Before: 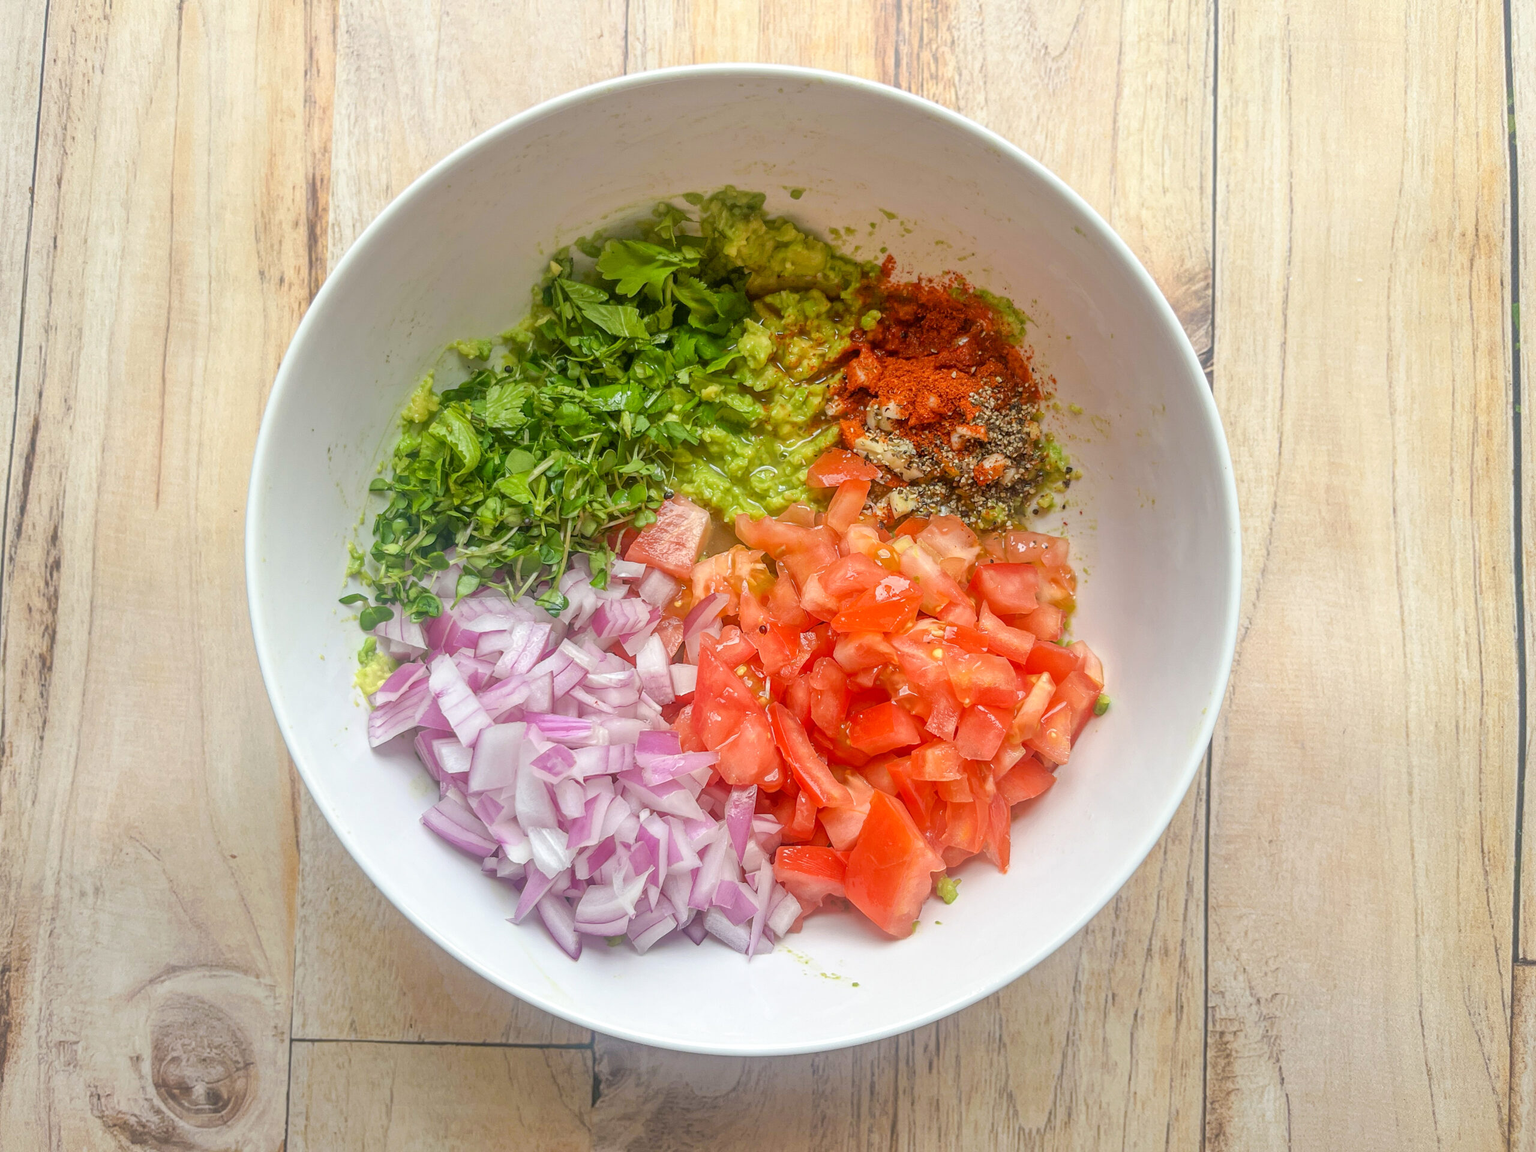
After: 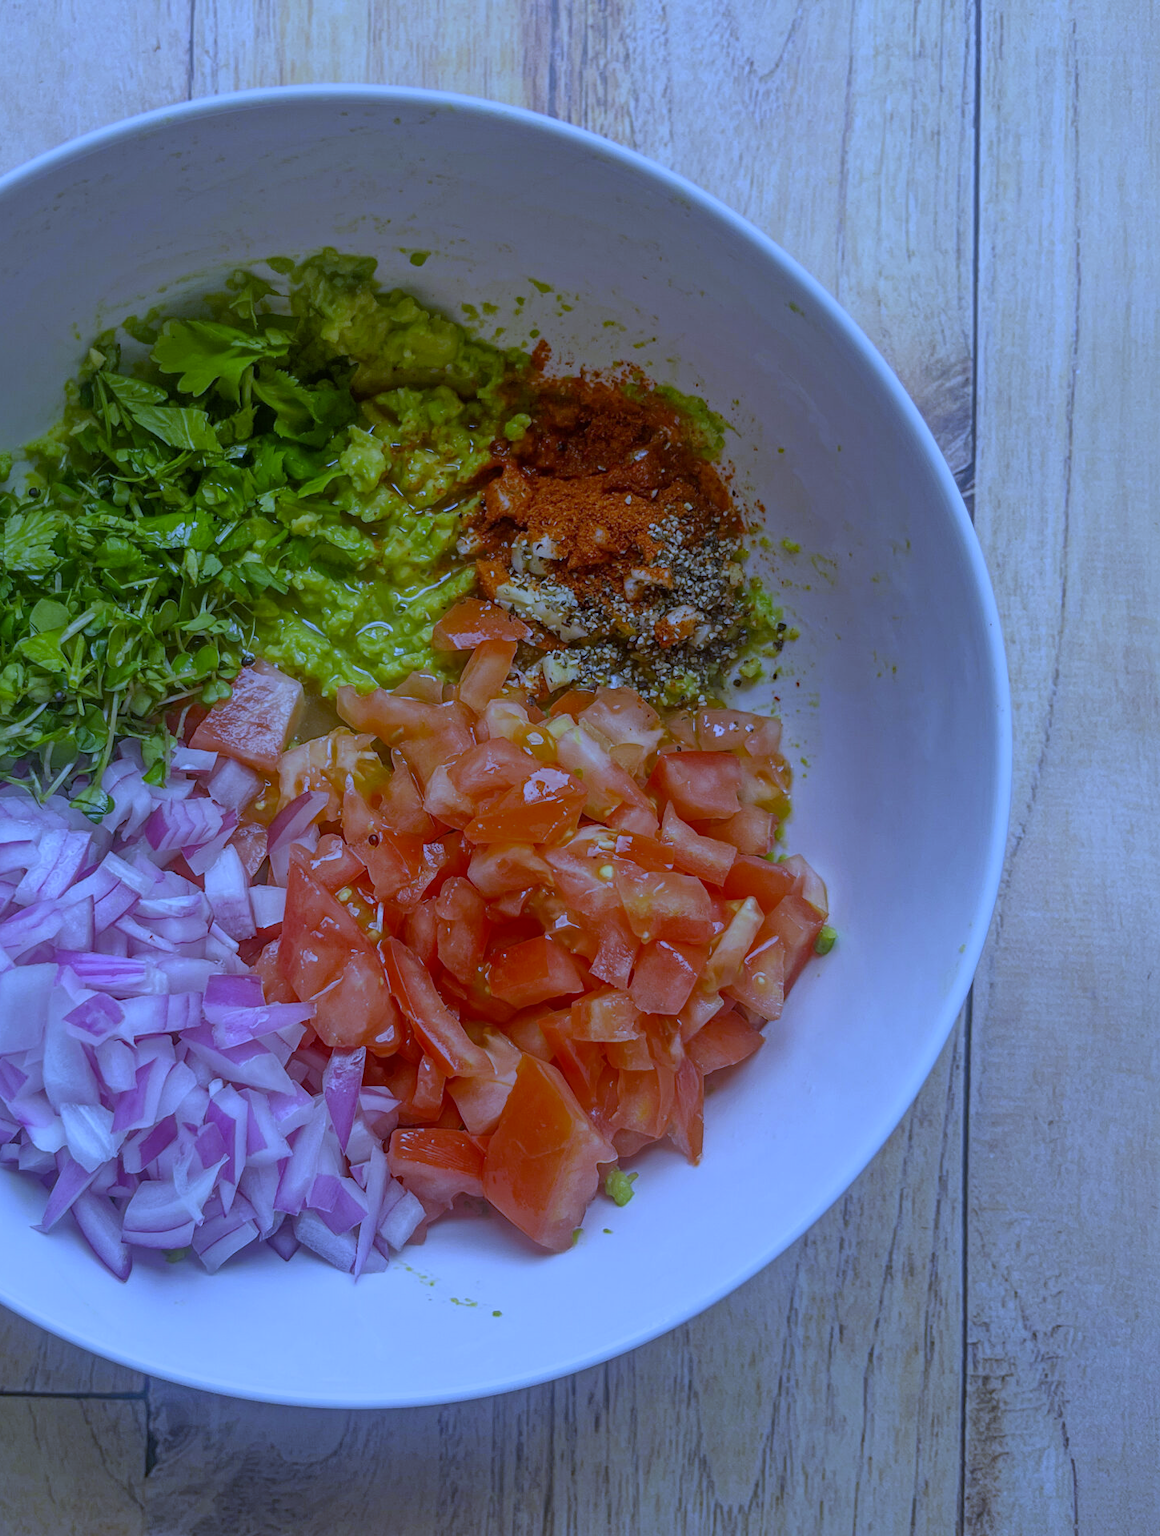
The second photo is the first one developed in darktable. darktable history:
exposure: exposure -1 EV, compensate highlight preservation false
crop: left 31.458%, top 0%, right 11.876%
haze removal: strength 0.29, distance 0.25, compatibility mode true, adaptive false
white balance: red 0.766, blue 1.537
